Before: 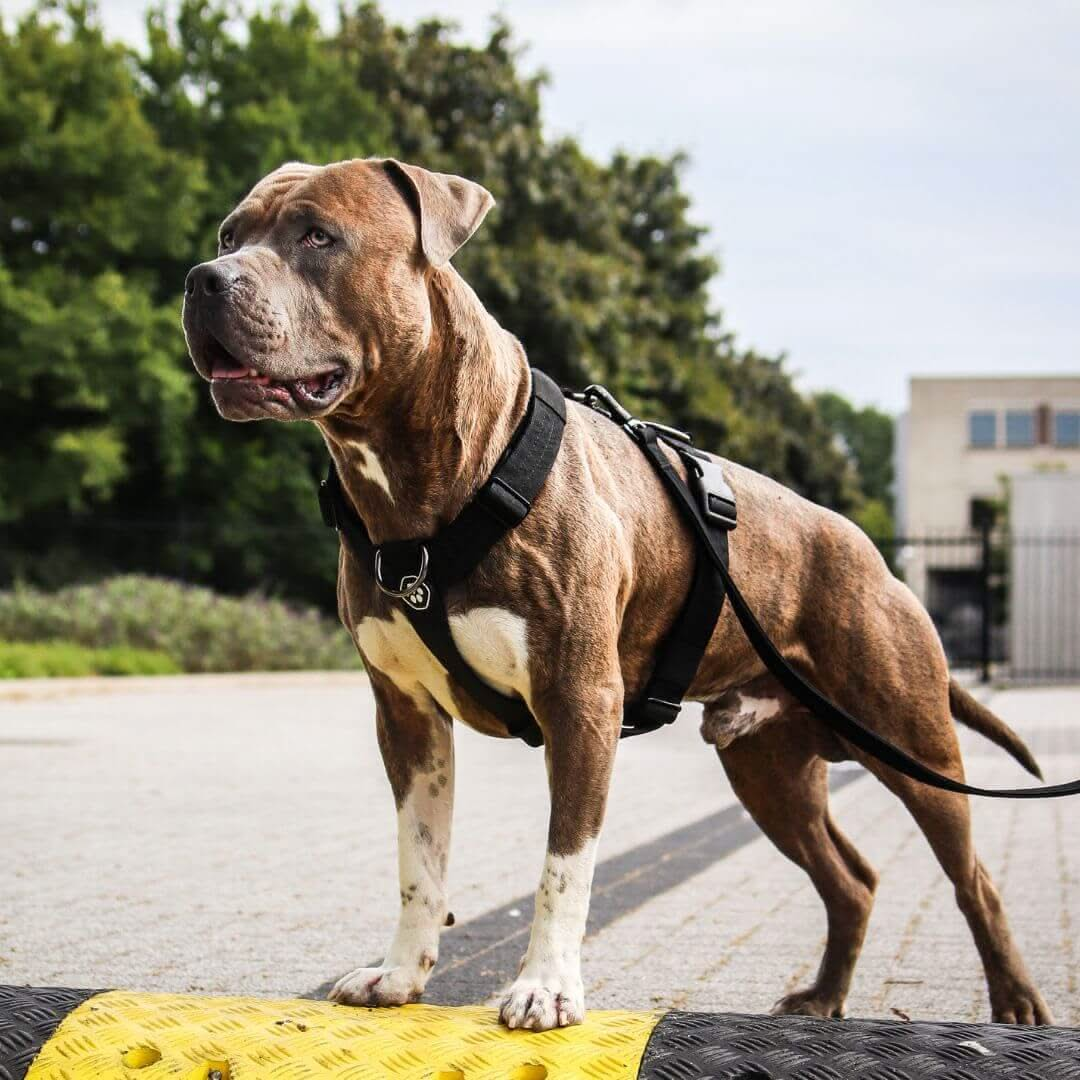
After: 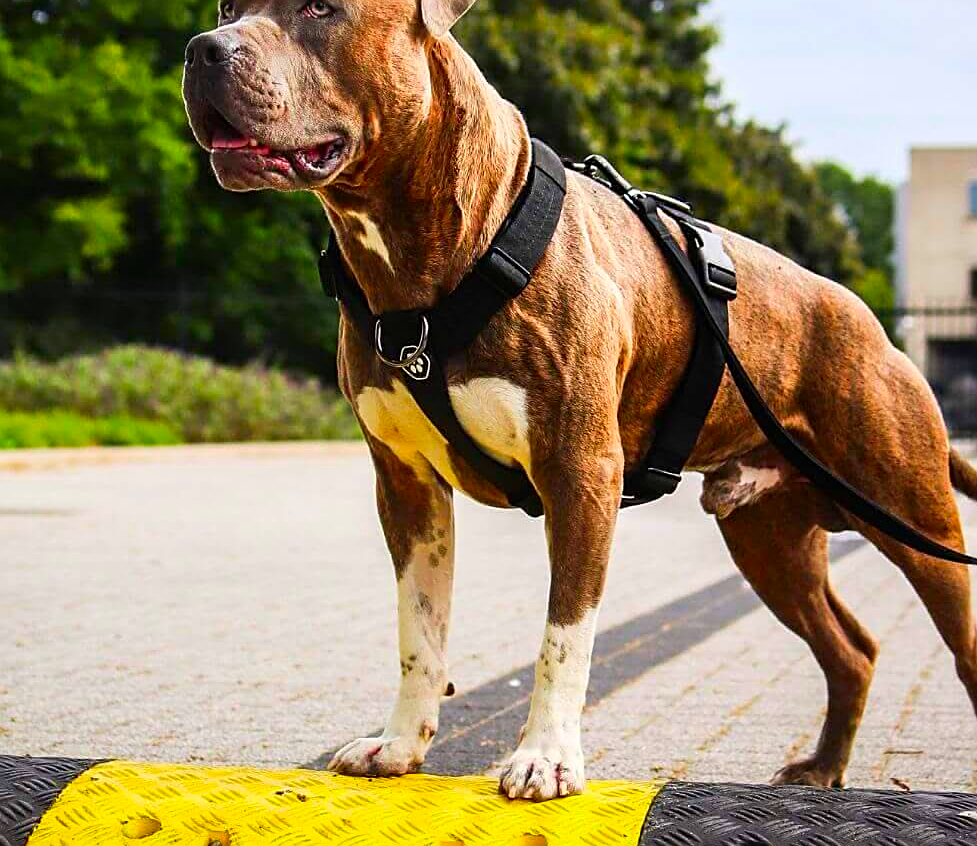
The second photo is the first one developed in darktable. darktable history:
sharpen: on, module defaults
crop: top 21.33%, right 9.467%, bottom 0.287%
color correction: highlights b* 0.016, saturation 1.85
